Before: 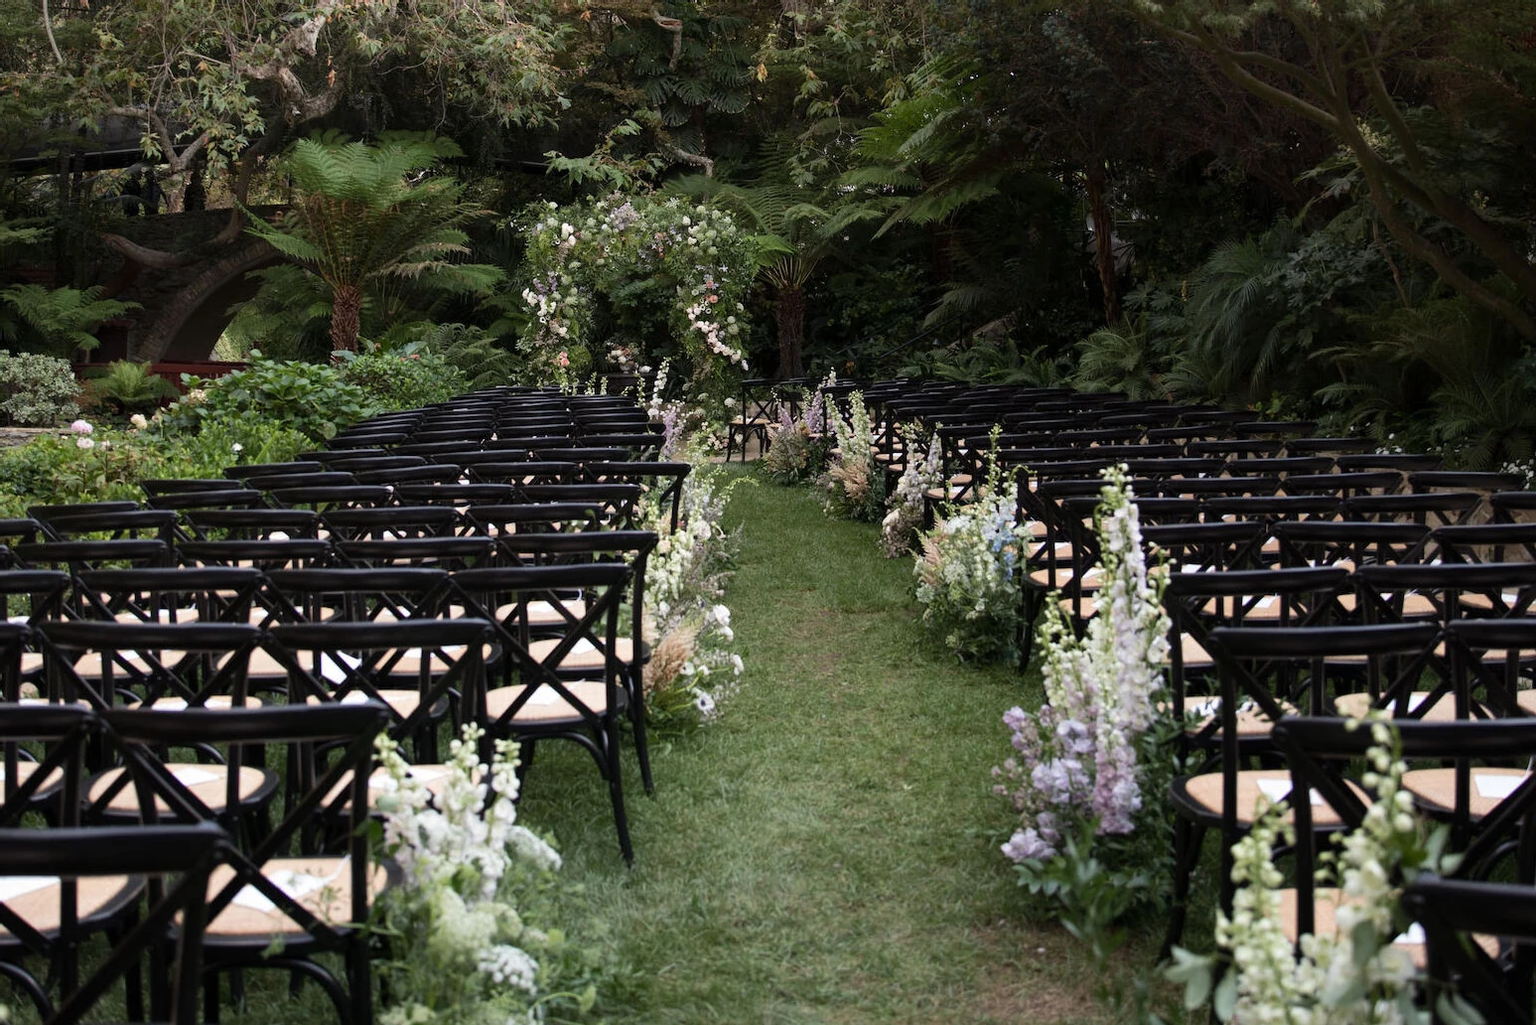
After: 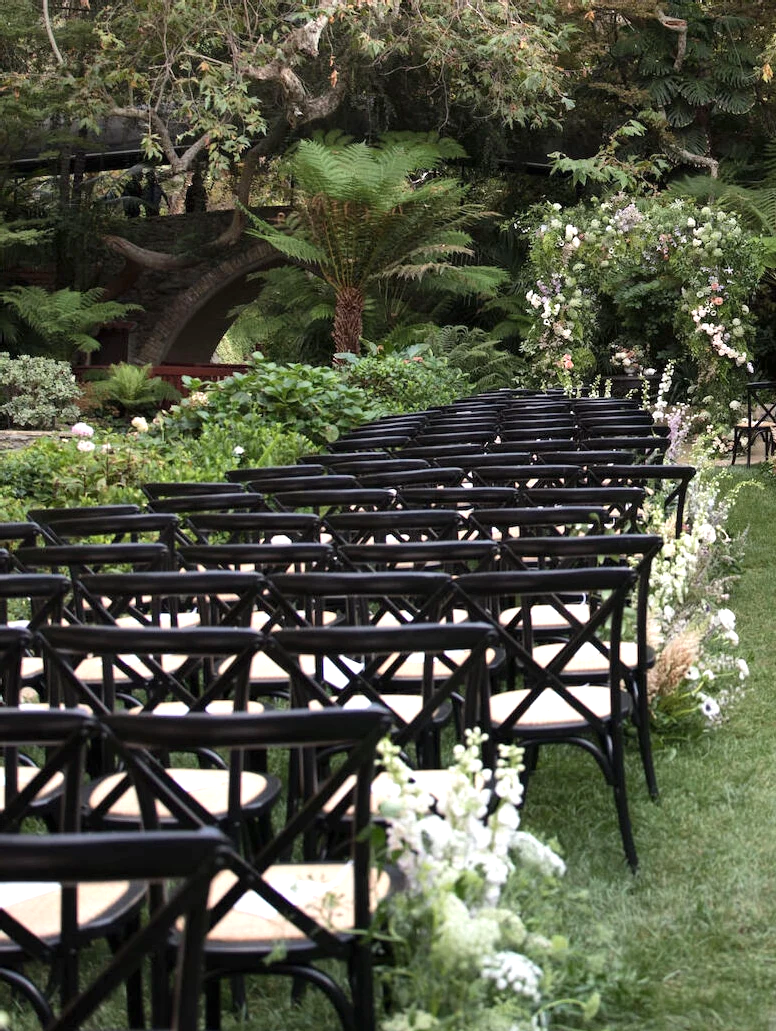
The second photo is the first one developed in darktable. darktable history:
shadows and highlights: shadows 36.63, highlights -27.05, soften with gaussian
exposure: exposure 0.563 EV, compensate exposure bias true, compensate highlight preservation false
crop and rotate: left 0.012%, top 0%, right 49.763%
color zones: curves: ch0 [(0, 0.5) (0.143, 0.5) (0.286, 0.5) (0.429, 0.5) (0.62, 0.489) (0.714, 0.445) (0.844, 0.496) (1, 0.5)]; ch1 [(0, 0.5) (0.143, 0.5) (0.286, 0.5) (0.429, 0.5) (0.571, 0.5) (0.714, 0.523) (0.857, 0.5) (1, 0.5)]
